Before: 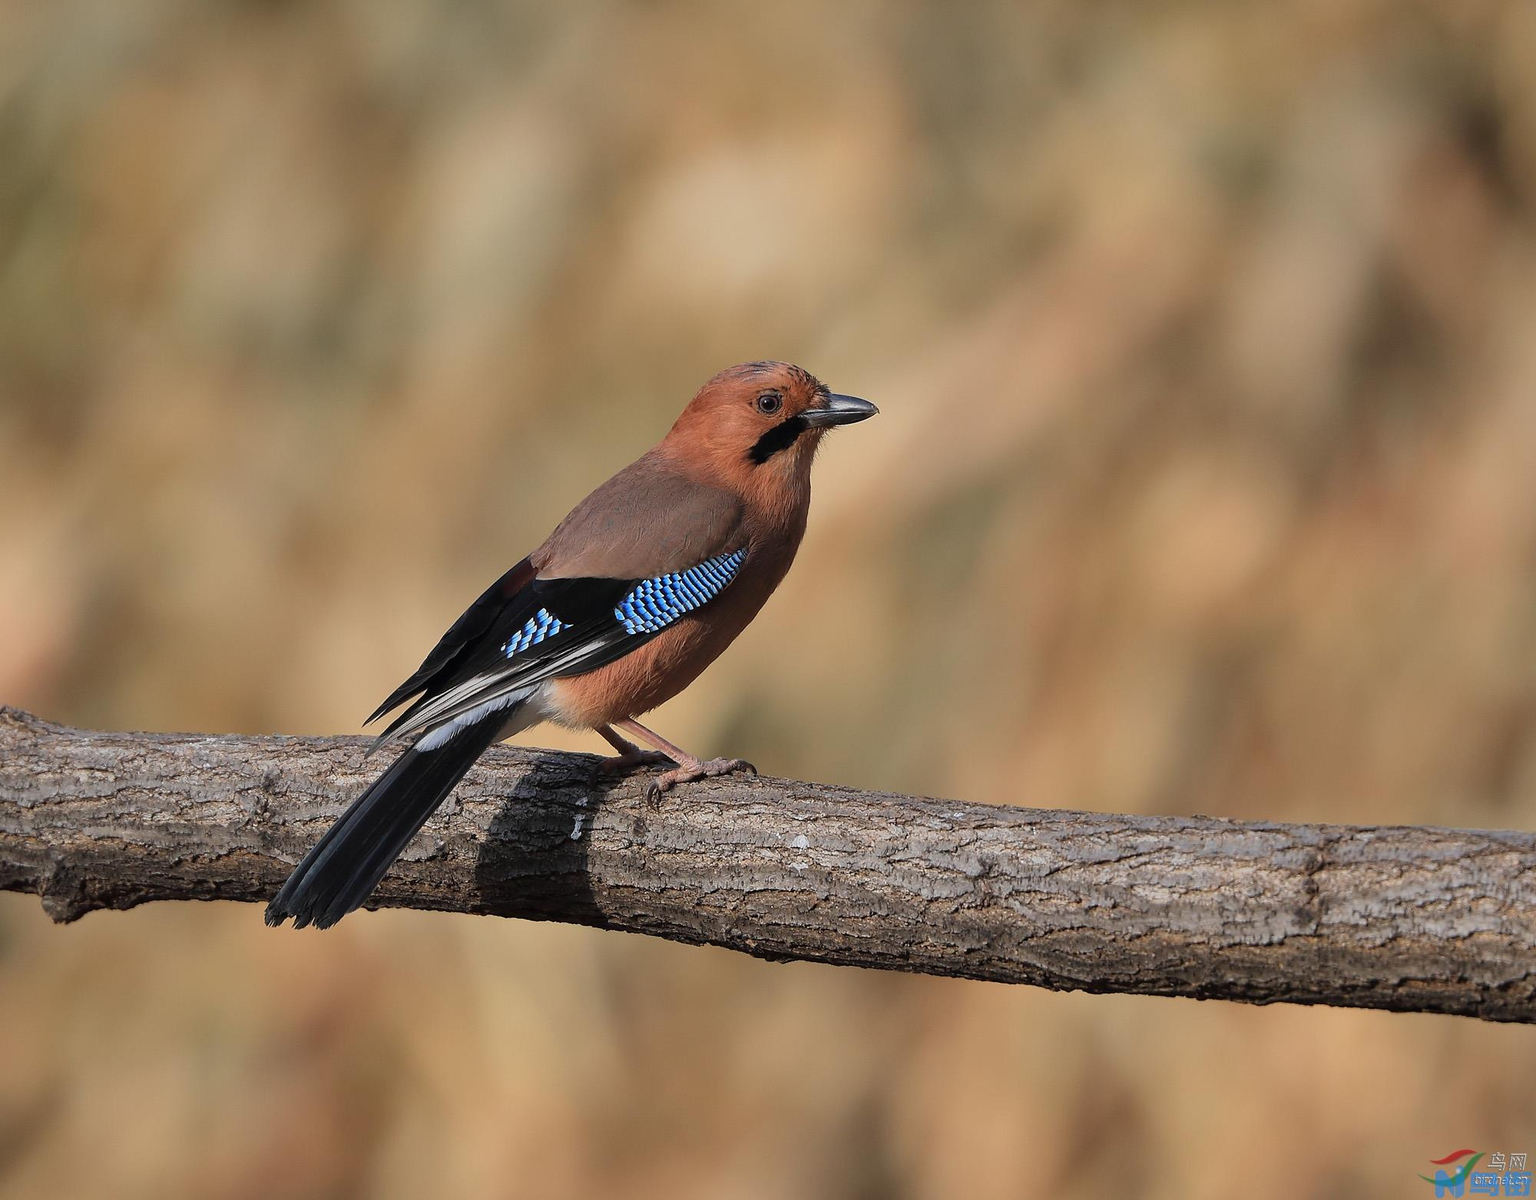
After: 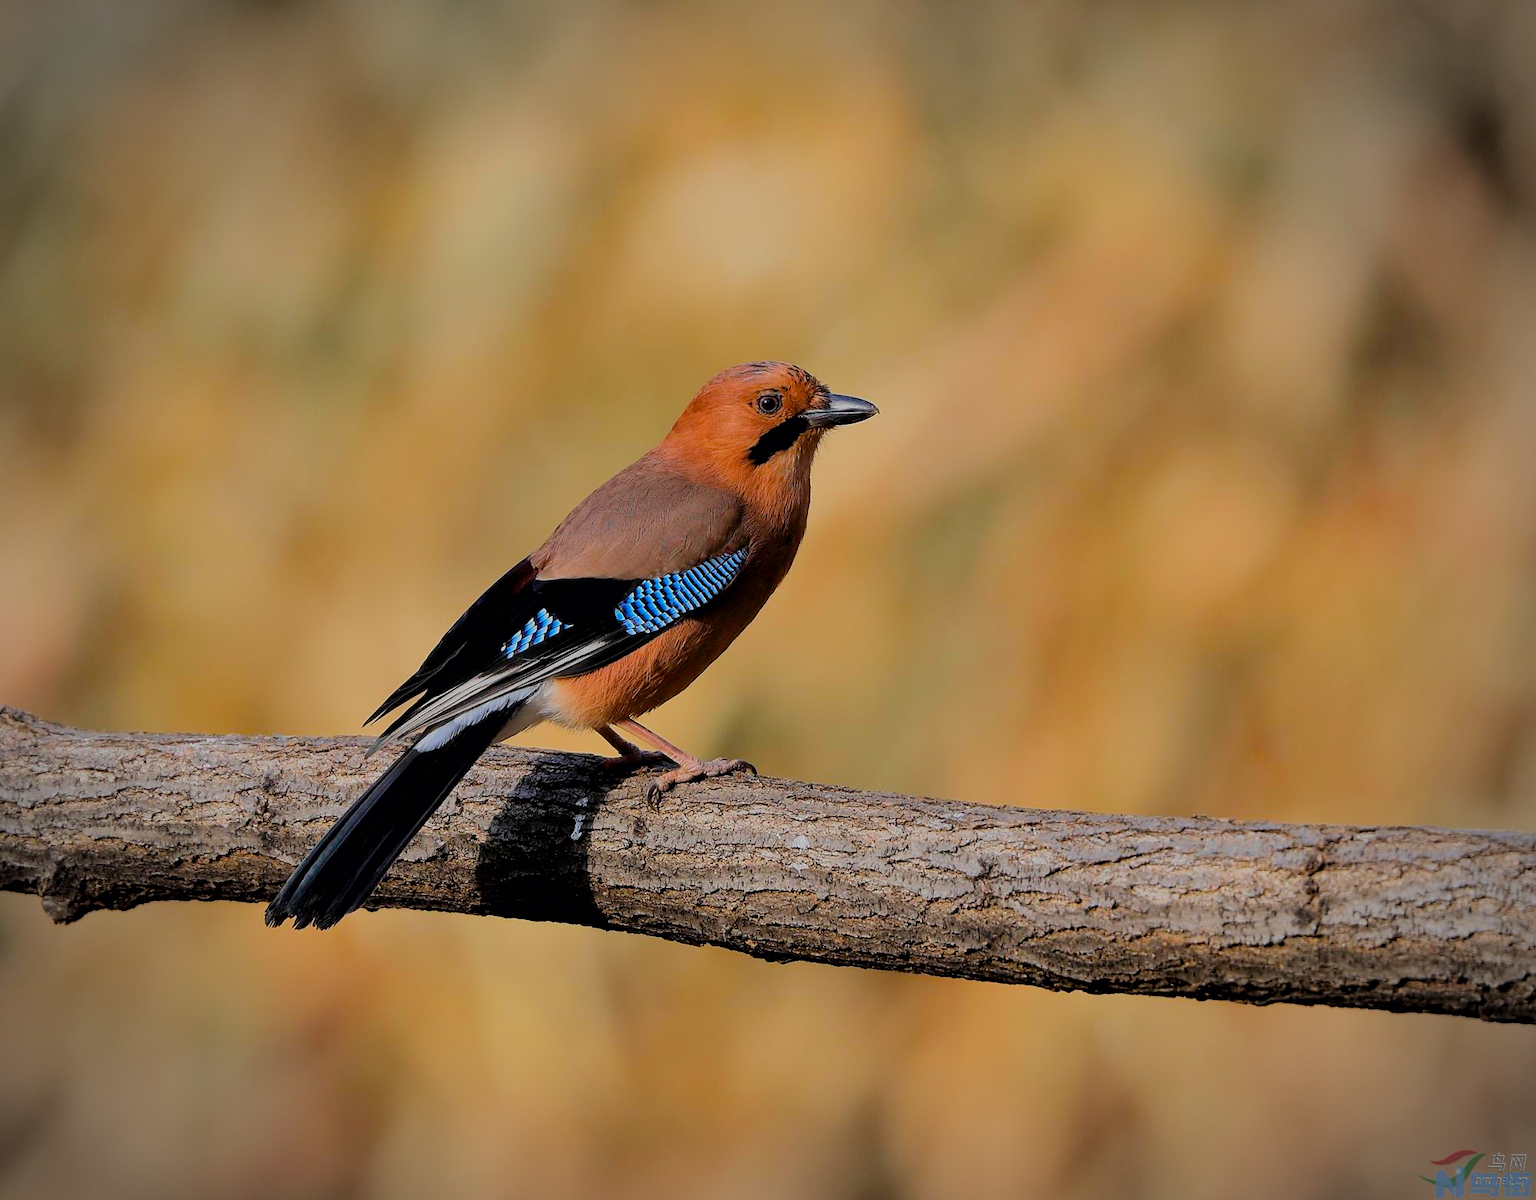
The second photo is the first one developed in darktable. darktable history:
vignetting: automatic ratio true
color balance rgb: global offset › luminance -0.886%, perceptual saturation grading › global saturation 30.608%, perceptual brilliance grading › mid-tones 9.118%, perceptual brilliance grading › shadows 14.725%, global vibrance 20%
filmic rgb: black relative exposure -7.65 EV, white relative exposure 4.56 EV, hardness 3.61, color science v6 (2022)
